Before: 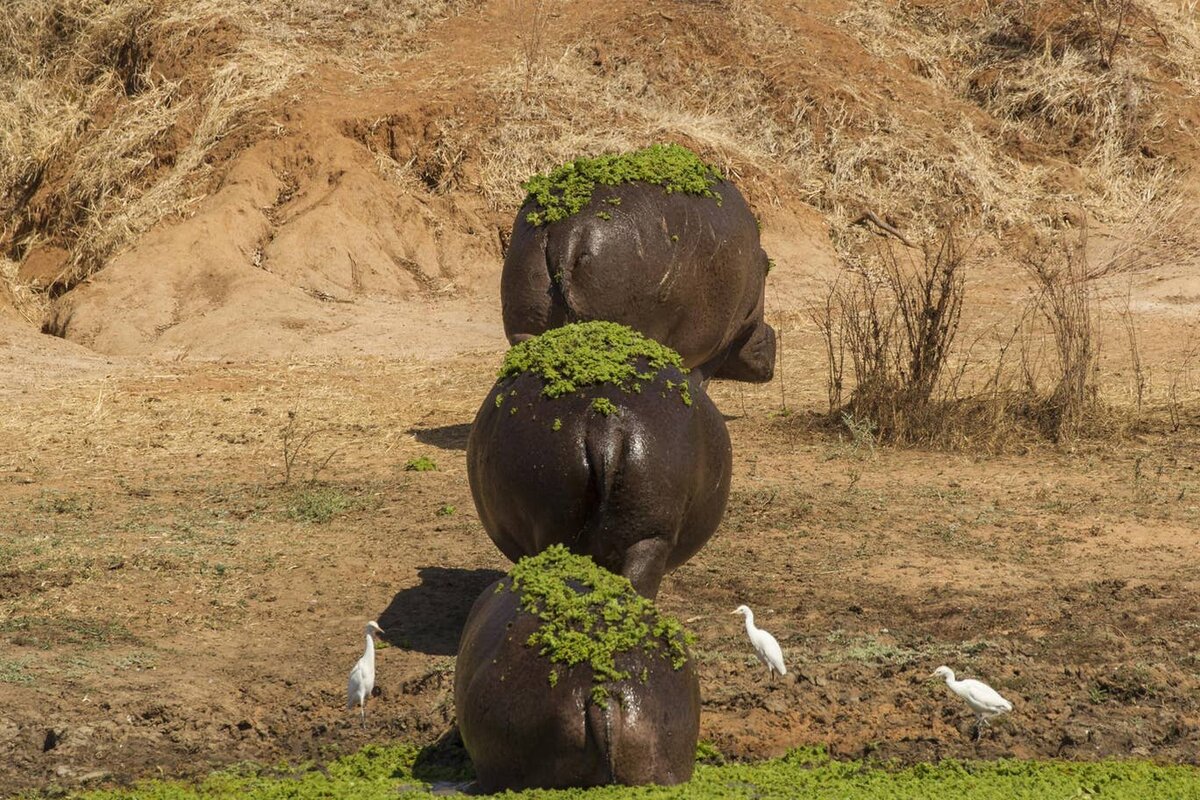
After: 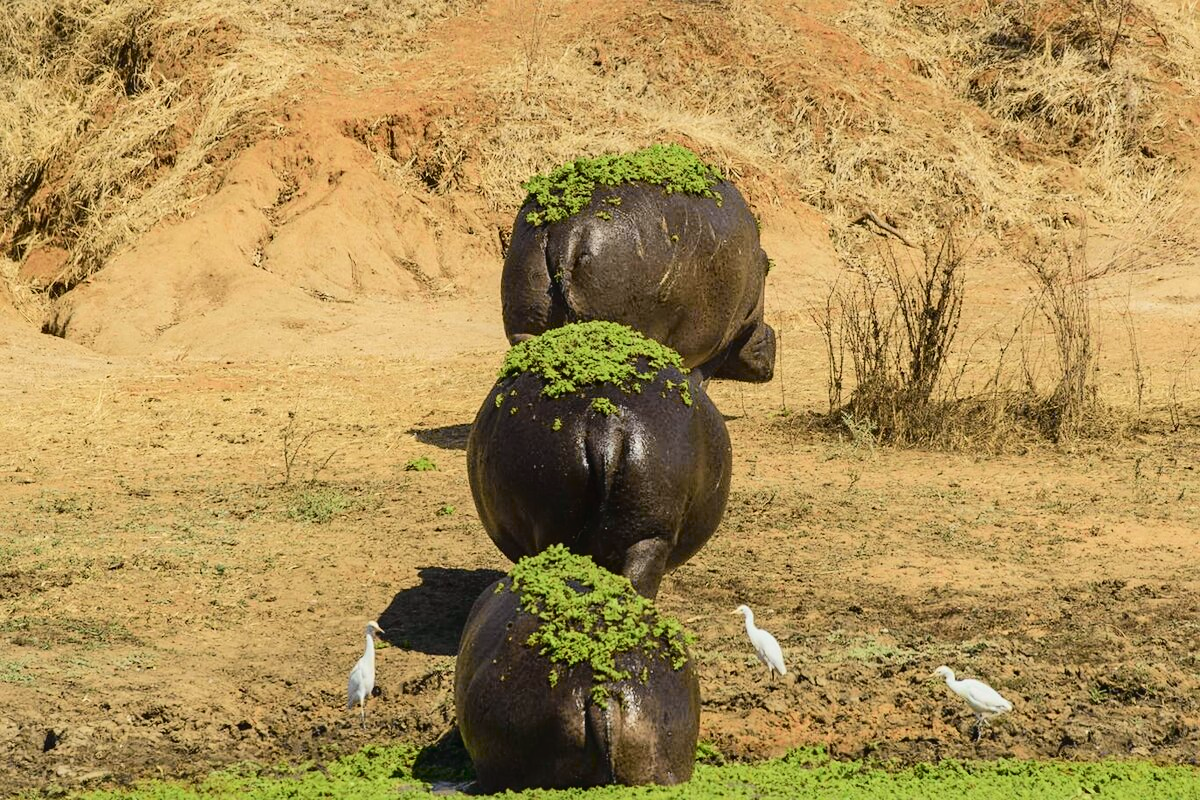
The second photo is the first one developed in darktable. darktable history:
tone curve: curves: ch0 [(0, 0.022) (0.114, 0.083) (0.281, 0.315) (0.447, 0.557) (0.588, 0.711) (0.786, 0.839) (0.999, 0.949)]; ch1 [(0, 0) (0.389, 0.352) (0.458, 0.433) (0.486, 0.474) (0.509, 0.505) (0.535, 0.53) (0.555, 0.557) (0.586, 0.622) (0.677, 0.724) (1, 1)]; ch2 [(0, 0) (0.369, 0.388) (0.449, 0.431) (0.501, 0.5) (0.528, 0.52) (0.561, 0.59) (0.697, 0.721) (1, 1)], color space Lab, independent channels, preserve colors none
sharpen: amount 0.2
